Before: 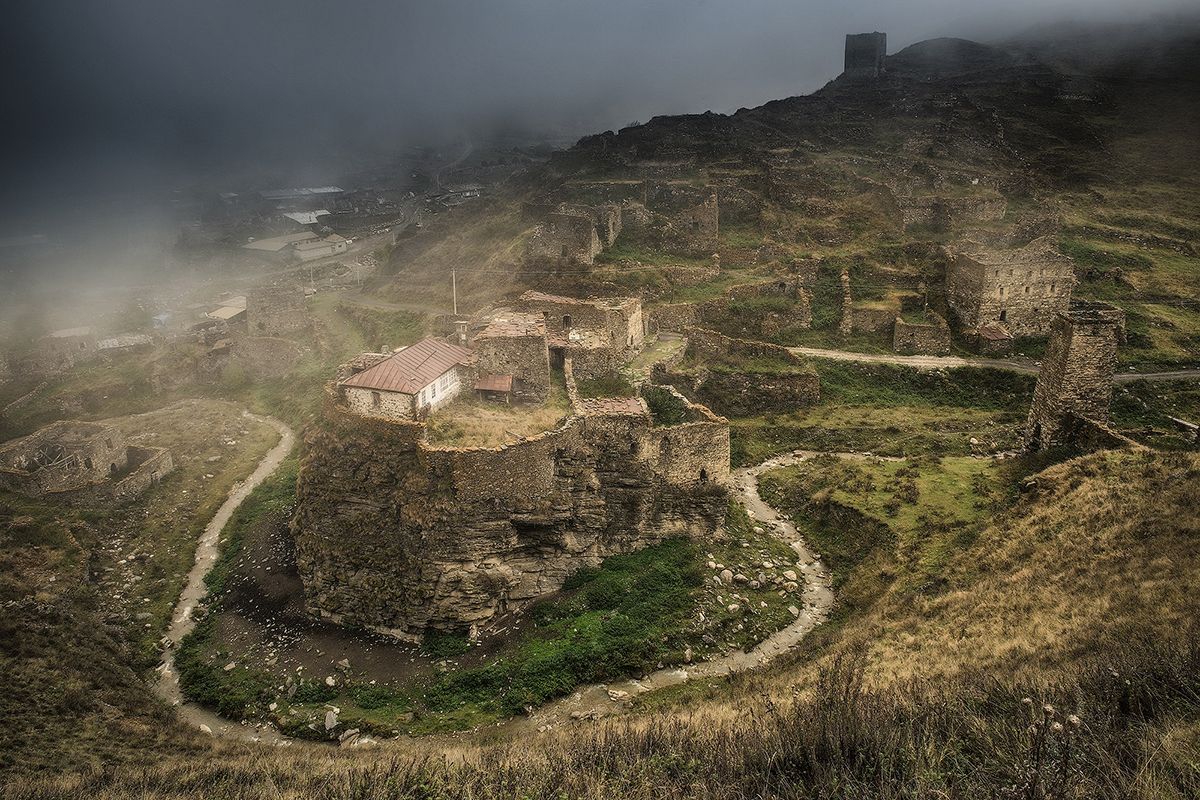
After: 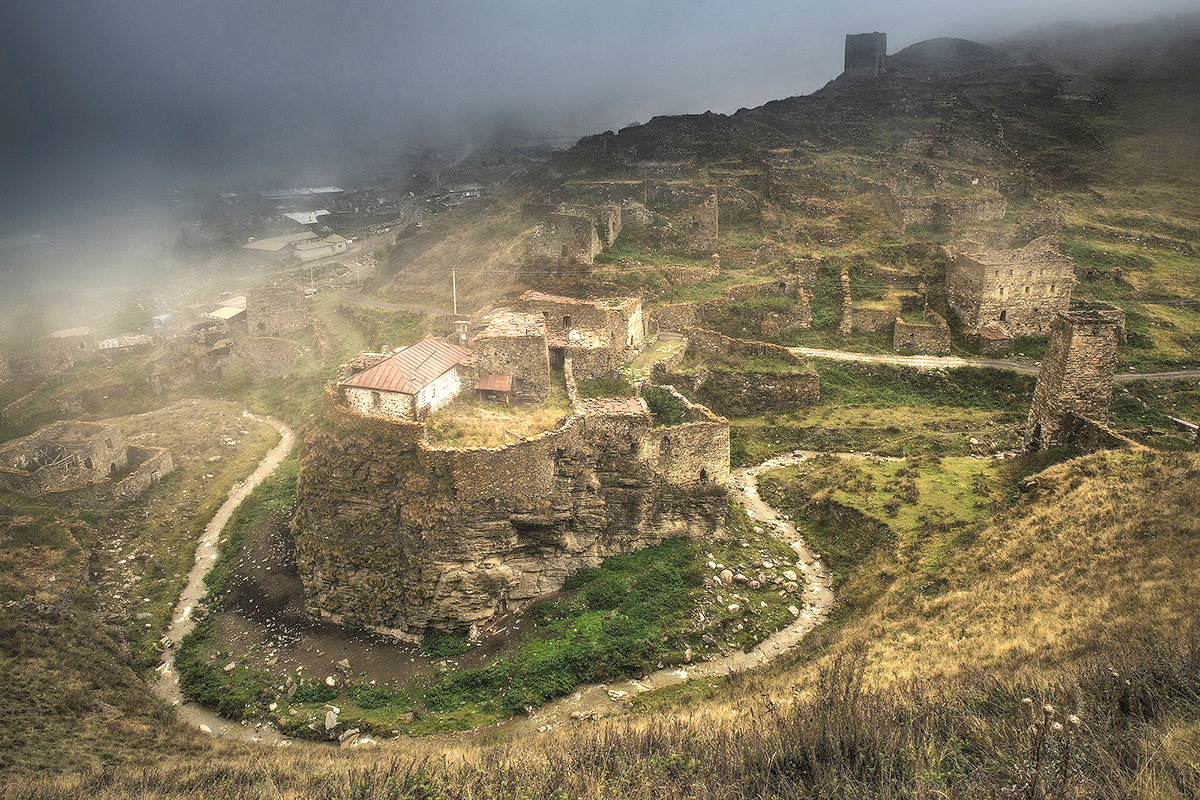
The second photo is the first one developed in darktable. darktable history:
exposure: exposure 1 EV, compensate highlight preservation false
shadows and highlights: shadows 60, highlights -60
